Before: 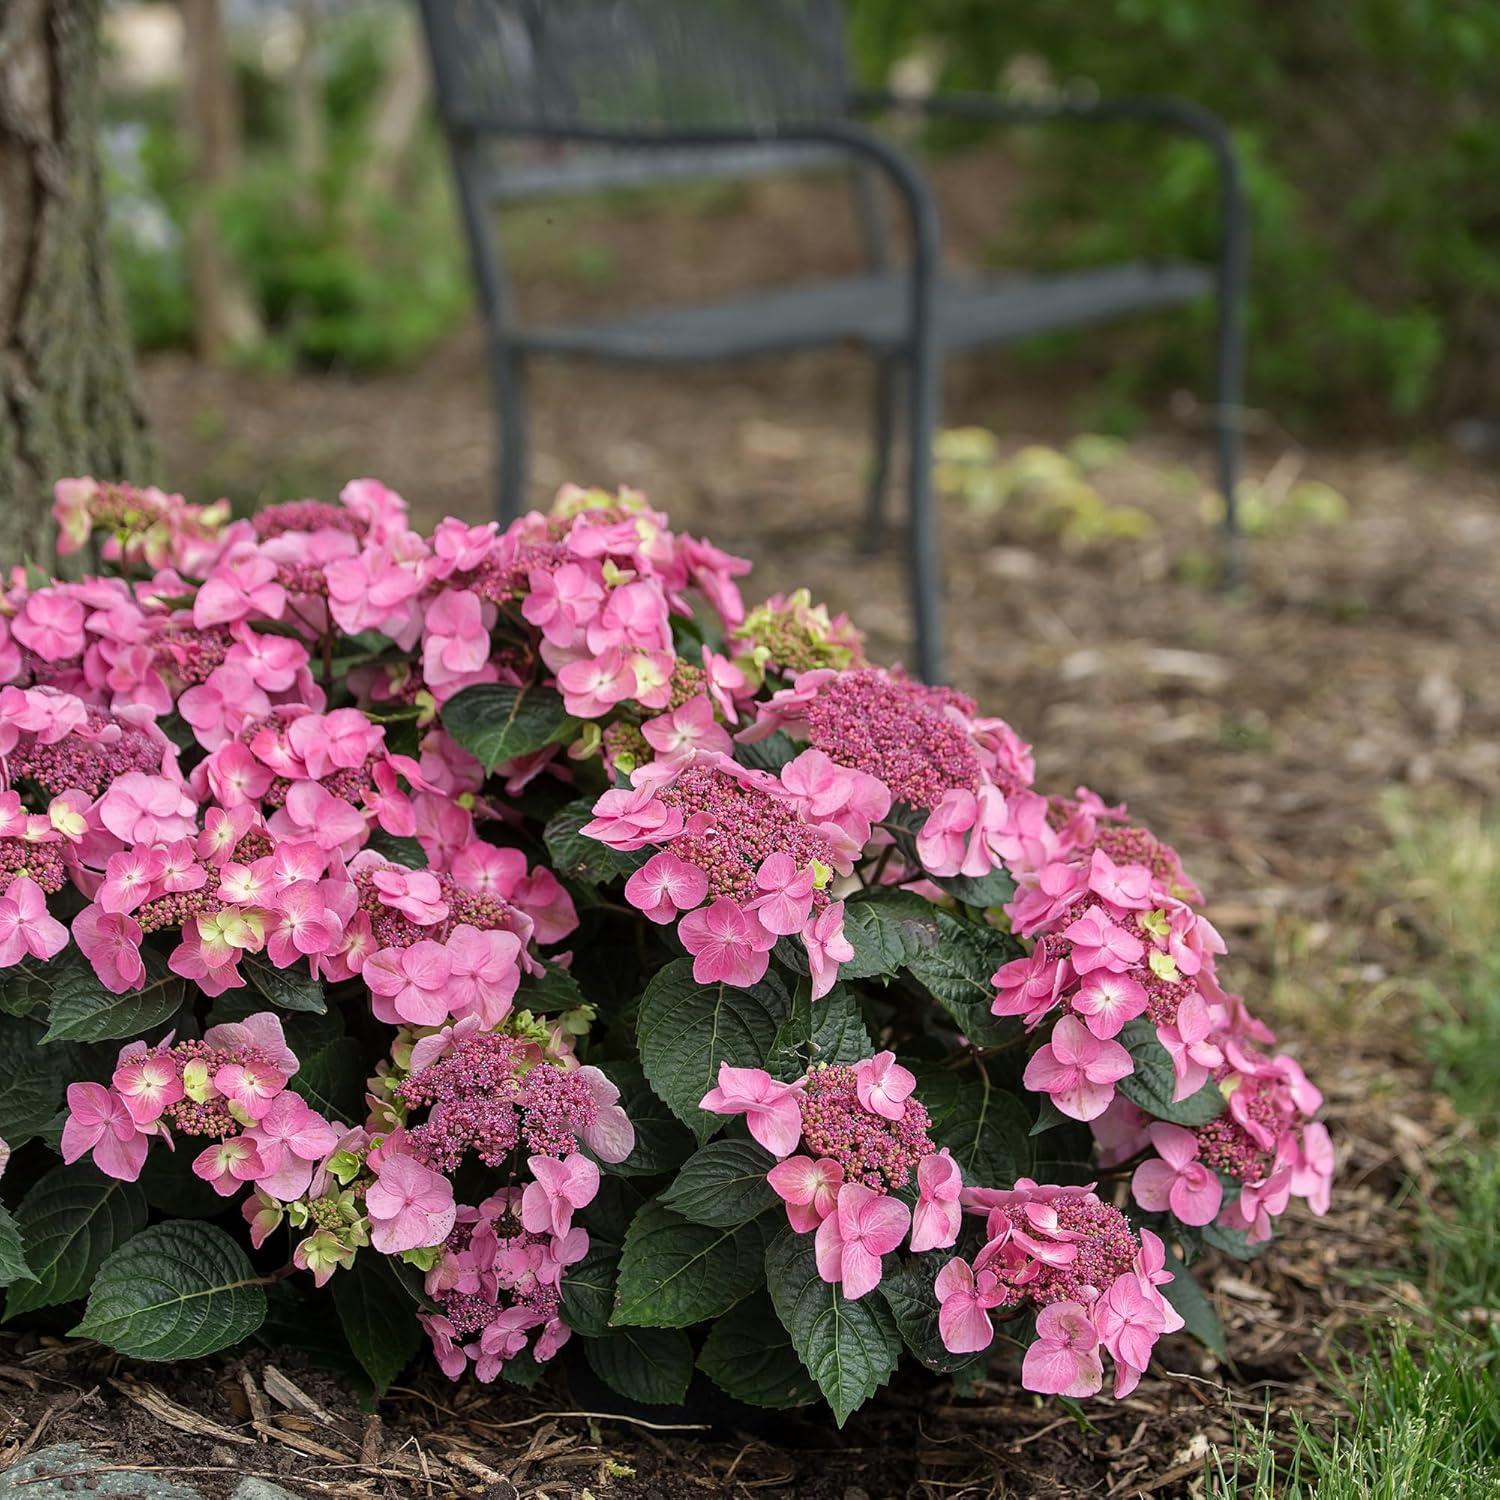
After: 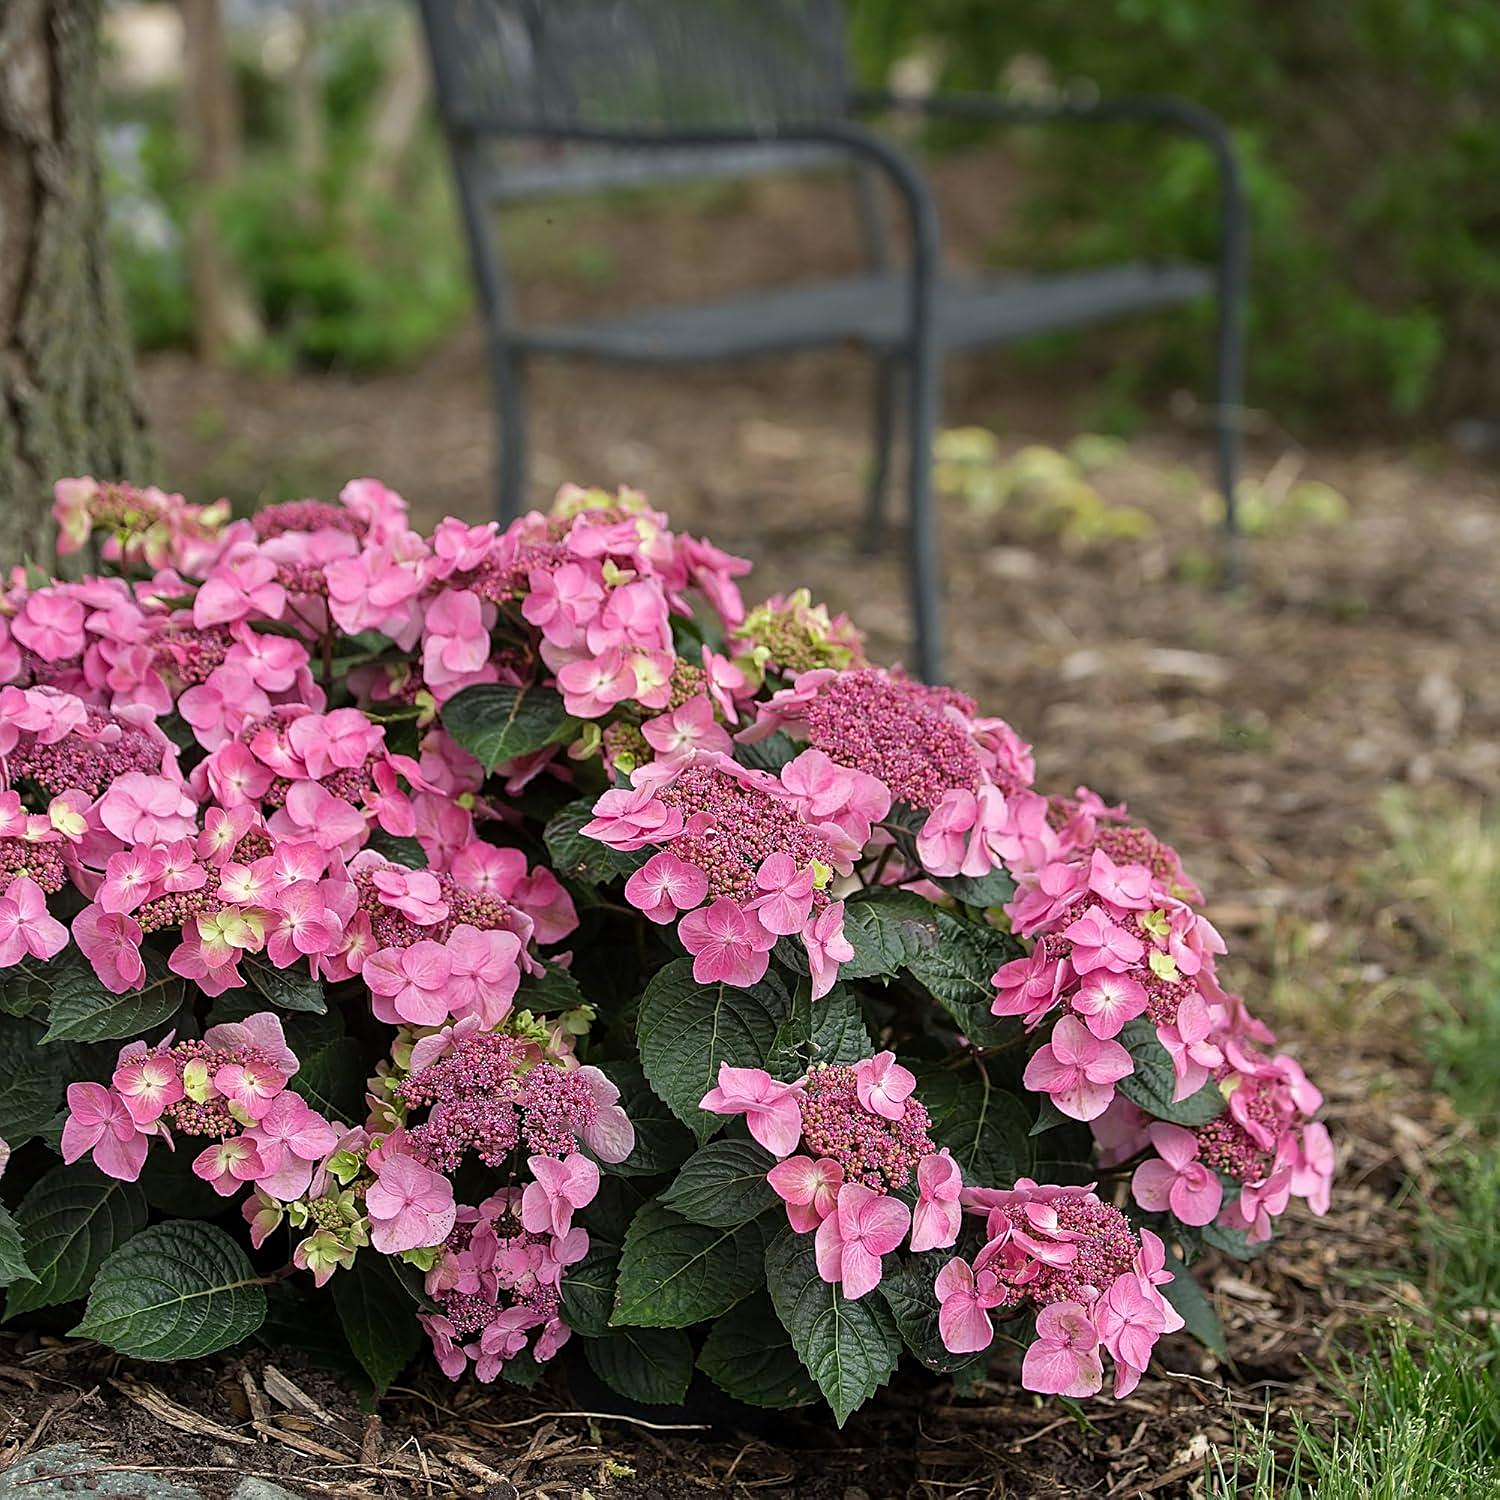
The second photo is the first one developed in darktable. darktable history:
sharpen: amount 0.49
